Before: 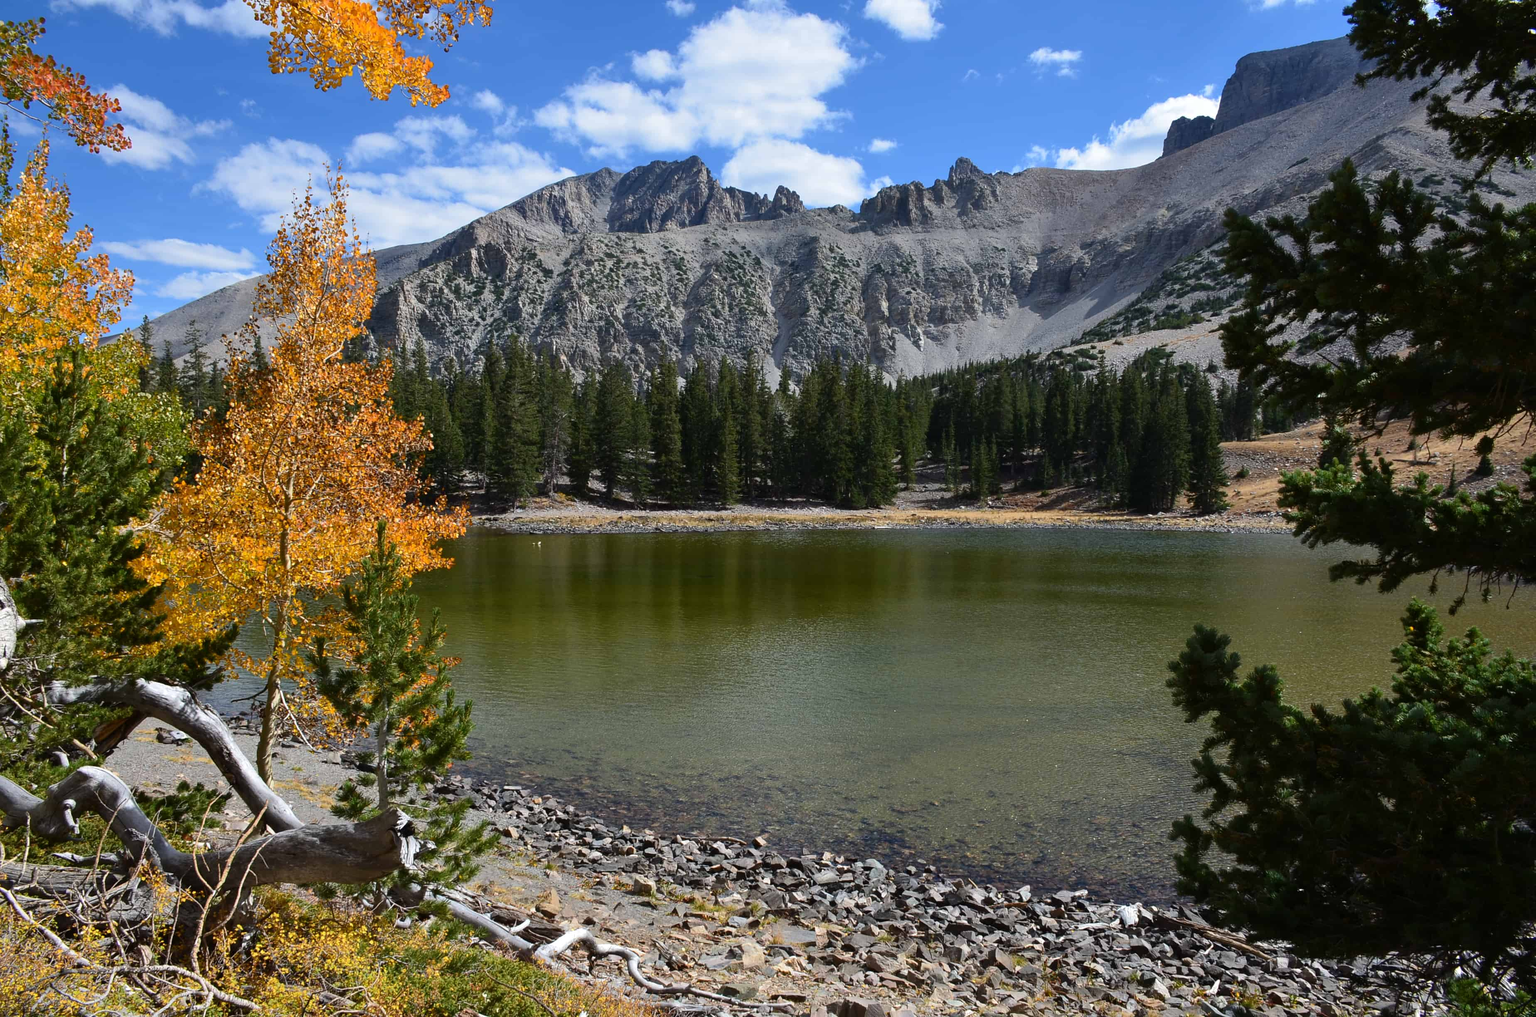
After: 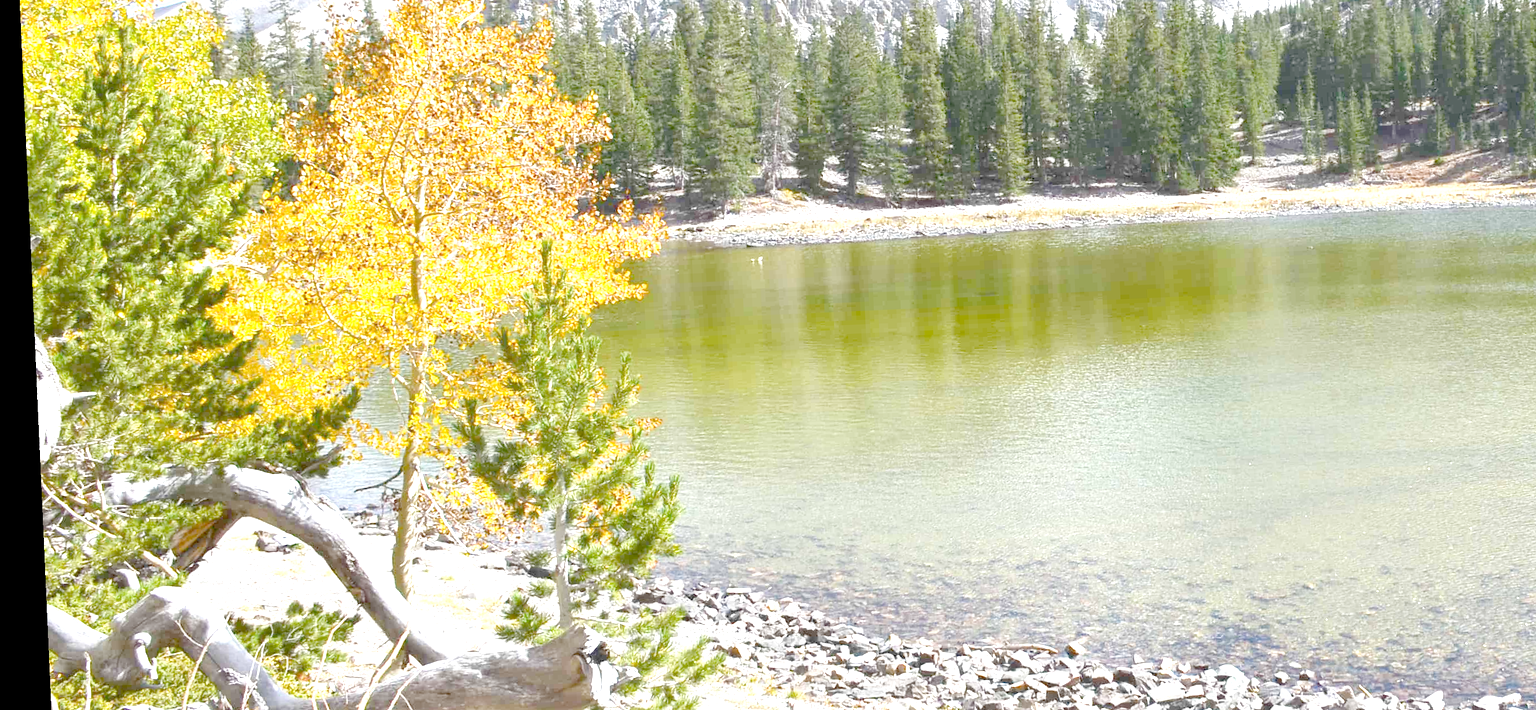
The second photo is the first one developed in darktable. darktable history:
rotate and perspective: rotation -2.56°, automatic cropping off
crop: top 36.498%, right 27.964%, bottom 14.995%
exposure: exposure 0.943 EV
